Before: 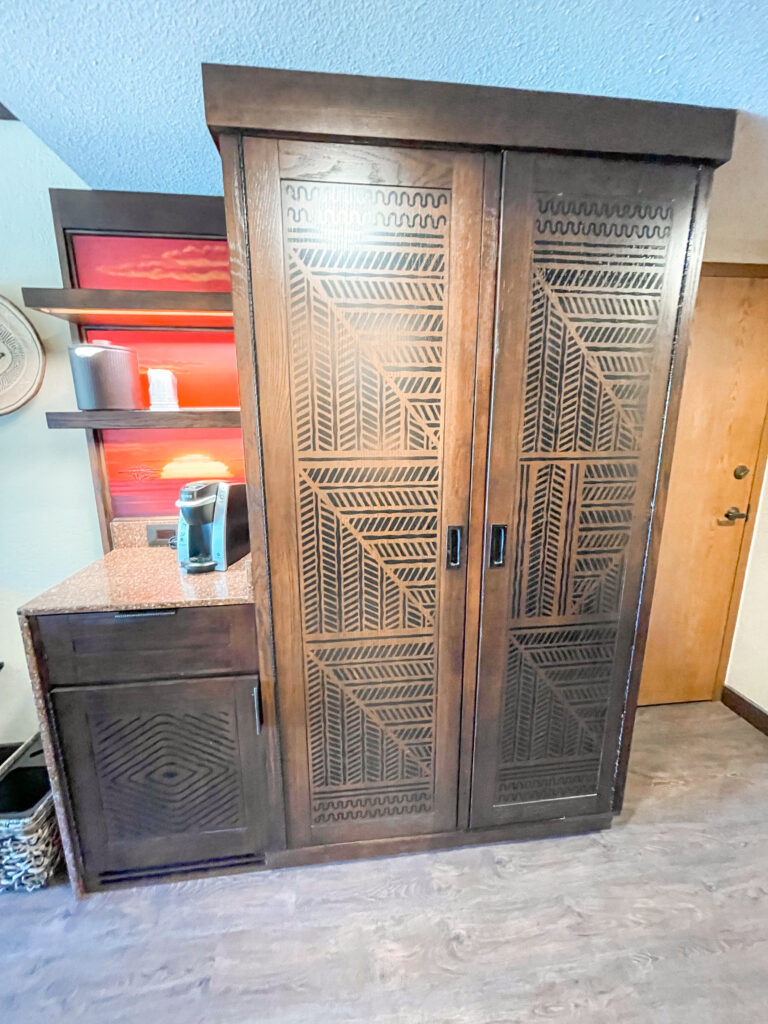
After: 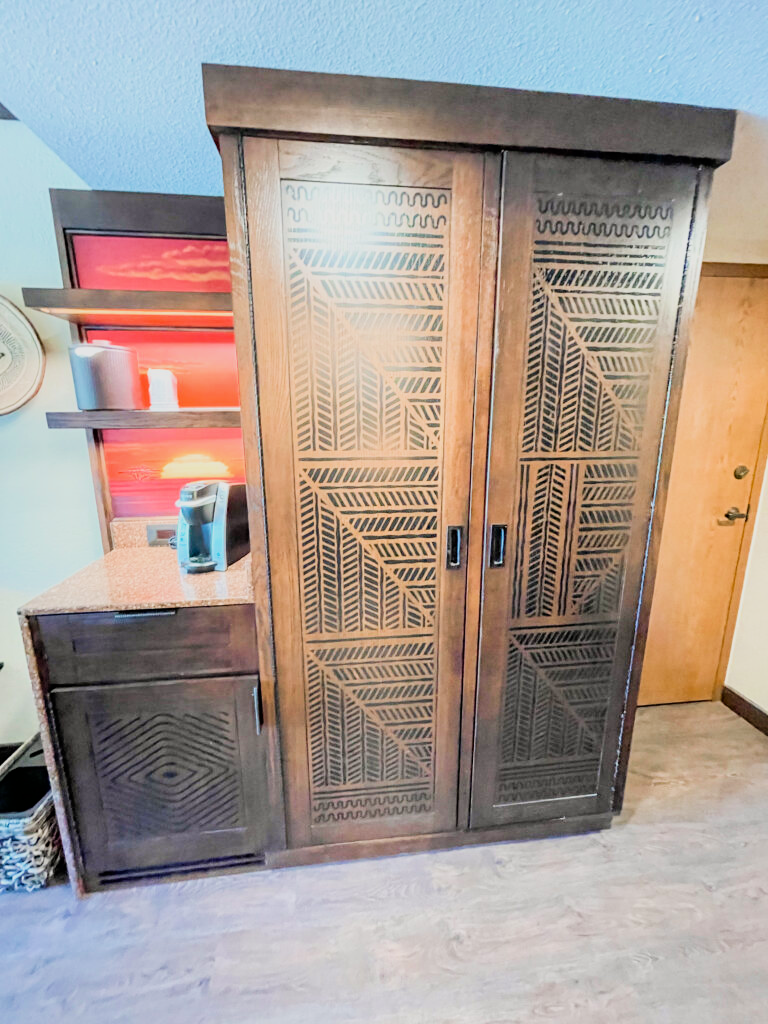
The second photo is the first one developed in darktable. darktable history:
contrast brightness saturation: contrast 0.08, saturation 0.02
velvia: on, module defaults
exposure: black level correction 0, exposure 0.3 EV, compensate highlight preservation false
filmic rgb: black relative exposure -7.65 EV, white relative exposure 4.56 EV, hardness 3.61, contrast 1.106
